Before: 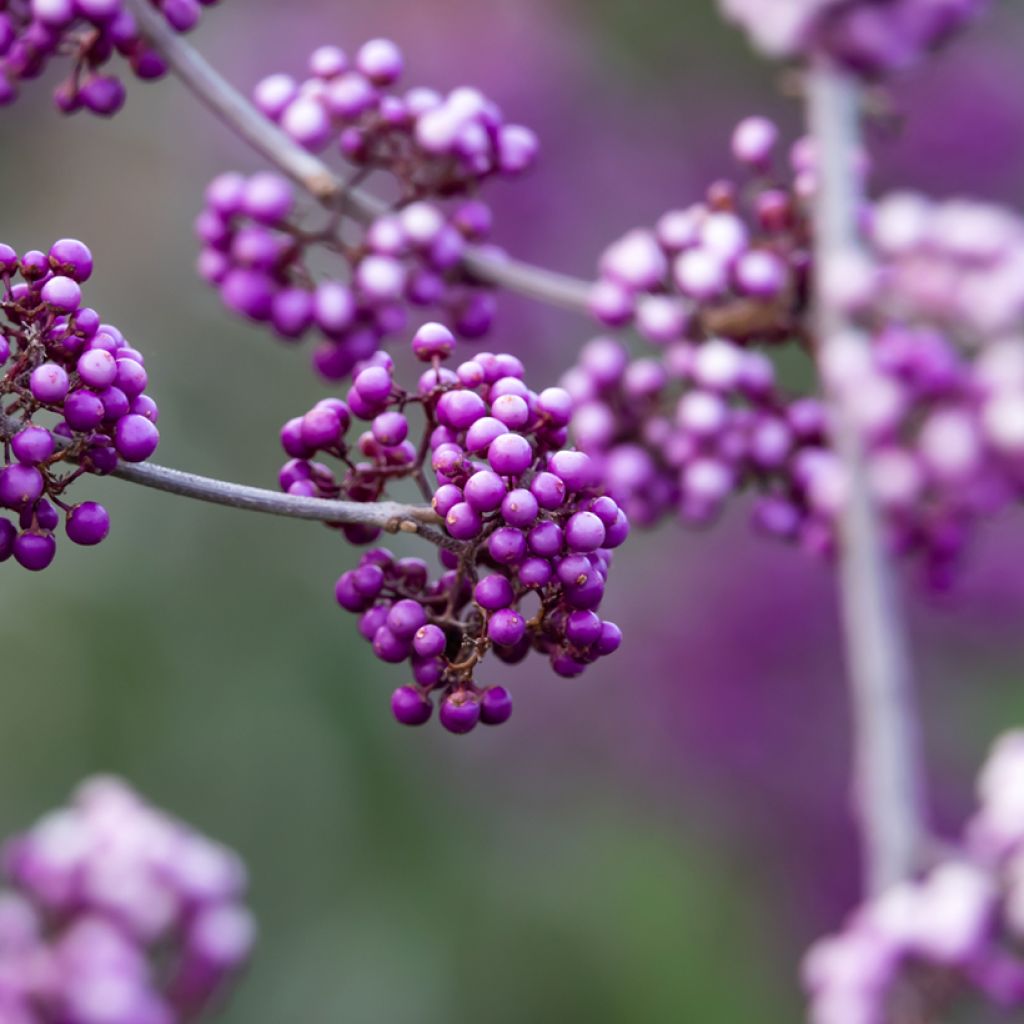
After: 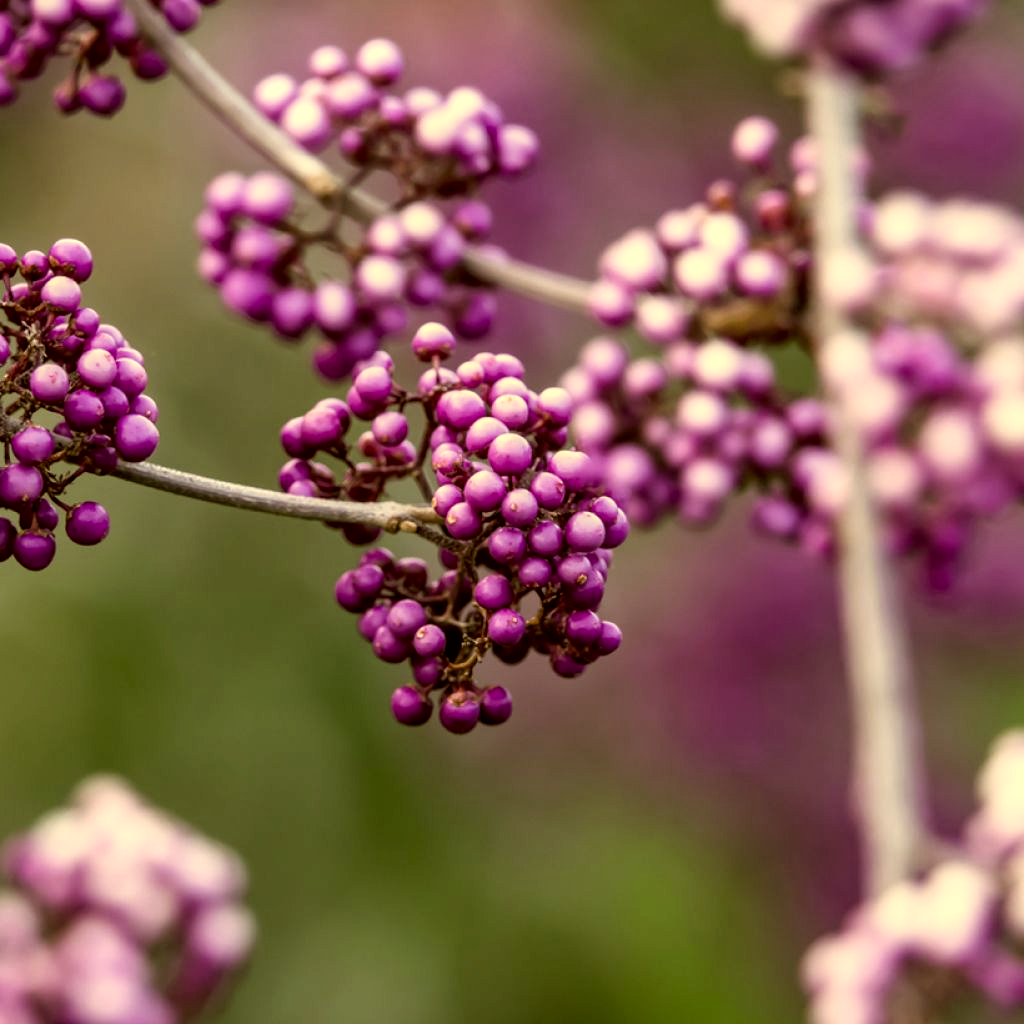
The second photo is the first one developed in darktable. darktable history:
filmic rgb: white relative exposure 2.45 EV, hardness 6.33
color correction: highlights a* 0.162, highlights b* 29.53, shadows a* -0.162, shadows b* 21.09
local contrast: on, module defaults
